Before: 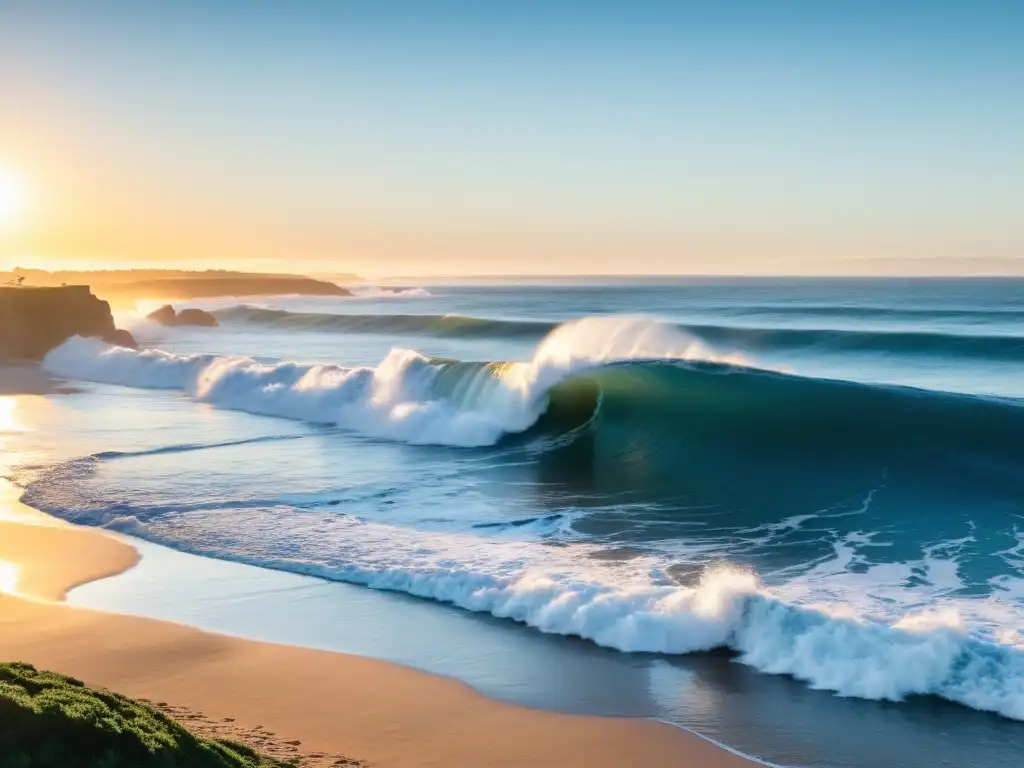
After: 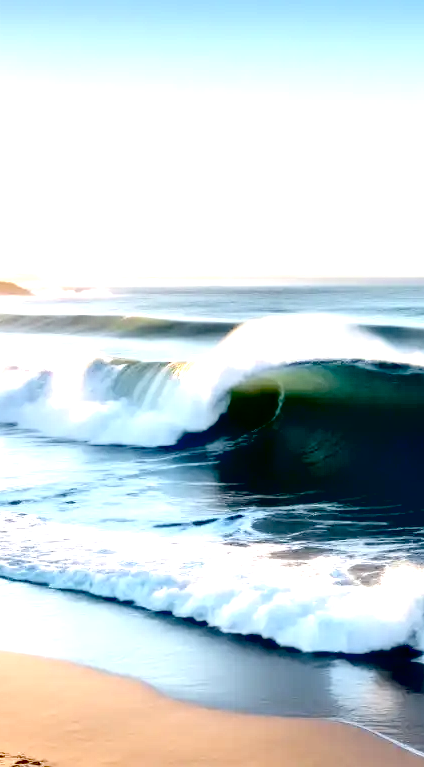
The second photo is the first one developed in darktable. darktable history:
tone equalizer: -8 EV -0.714 EV, -7 EV -0.725 EV, -6 EV -0.597 EV, -5 EV -0.392 EV, -3 EV 0.388 EV, -2 EV 0.6 EV, -1 EV 0.694 EV, +0 EV 0.719 EV
exposure: black level correction 0.042, exposure 0.498 EV, compensate highlight preservation false
crop: left 31.181%, right 27.336%
contrast brightness saturation: contrast 0.101, saturation -0.355
